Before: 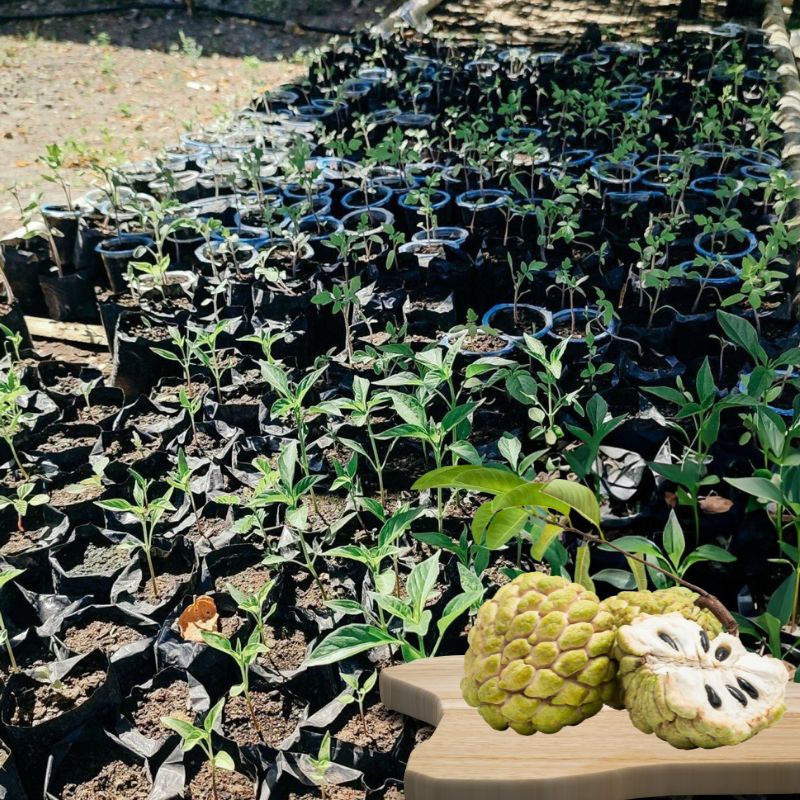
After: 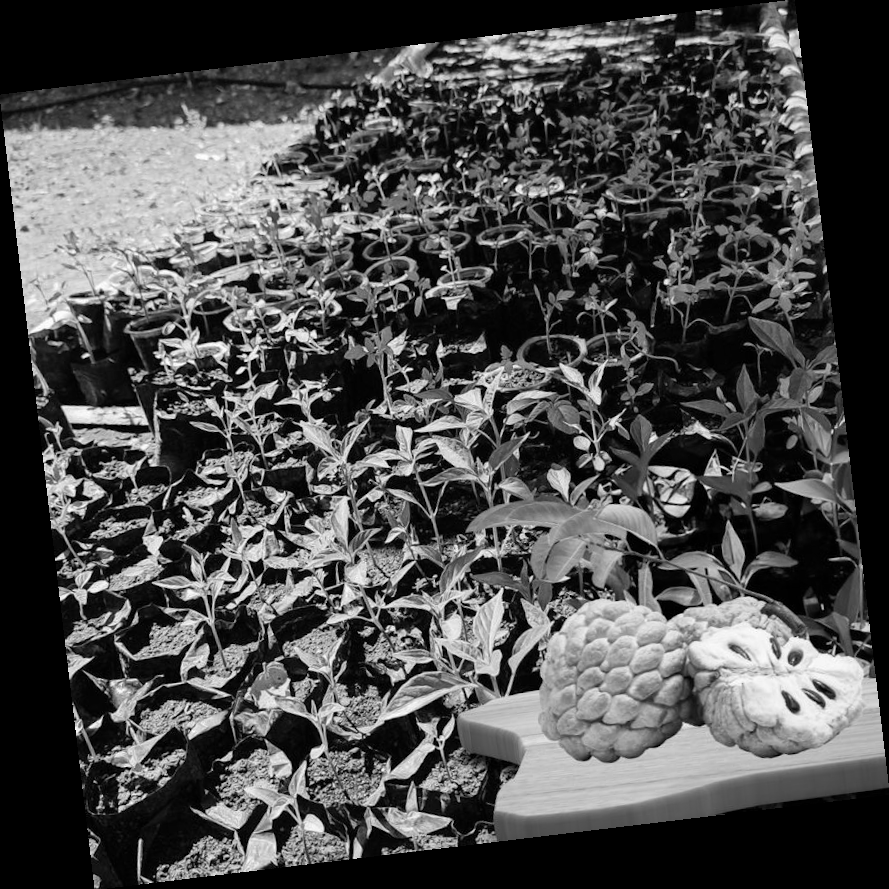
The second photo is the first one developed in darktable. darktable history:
monochrome: on, module defaults
rotate and perspective: rotation -6.83°, automatic cropping off
